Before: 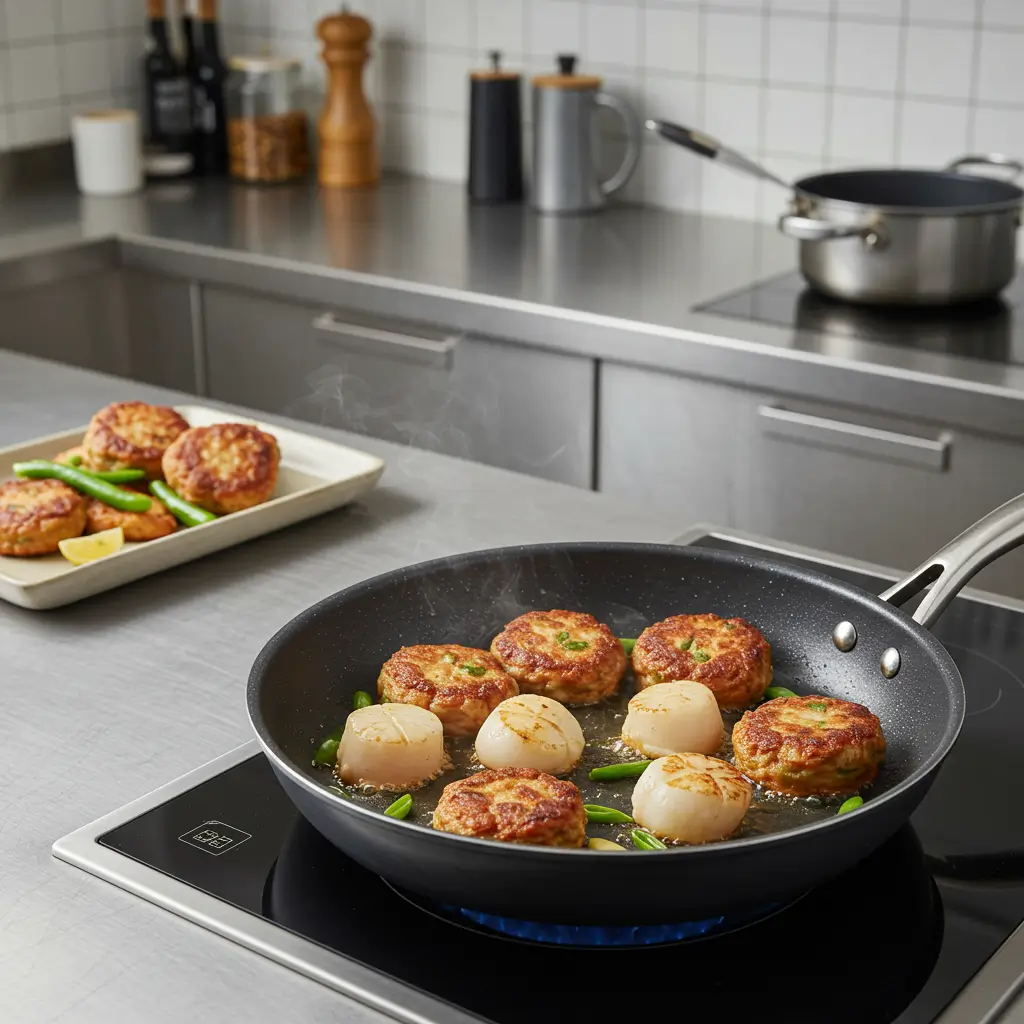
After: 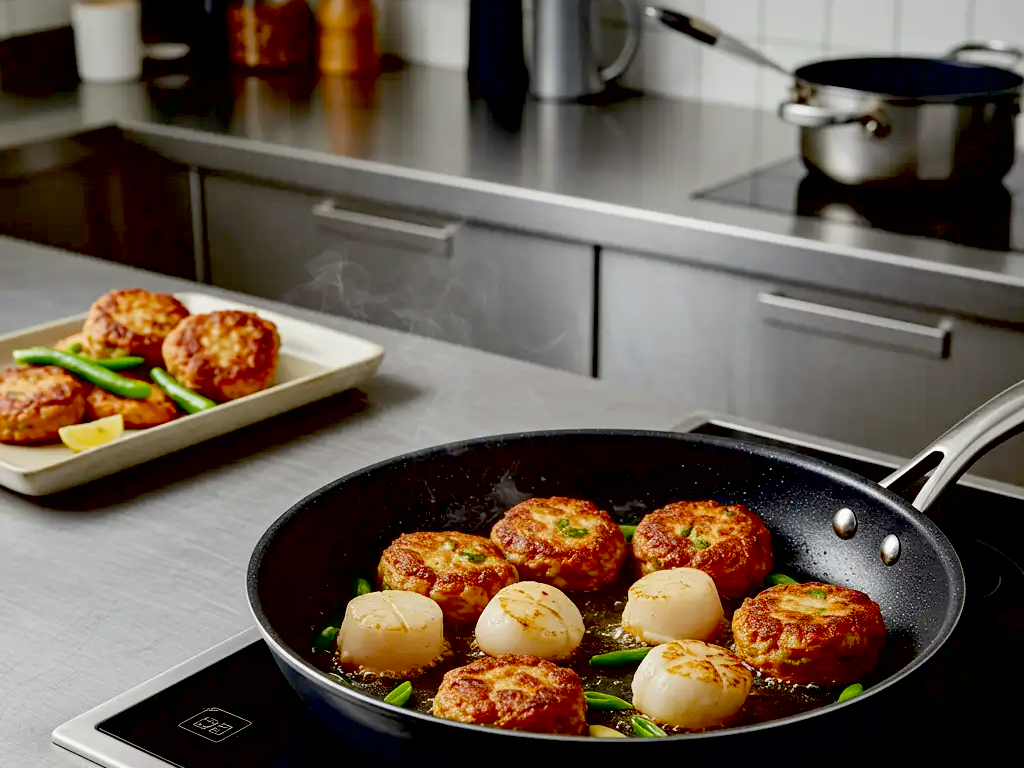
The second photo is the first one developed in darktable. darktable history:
crop: top 11.038%, bottom 13.962%
exposure: black level correction 0.056, exposure -0.039 EV, compensate highlight preservation false
local contrast: mode bilateral grid, contrast 20, coarseness 50, detail 102%, midtone range 0.2
